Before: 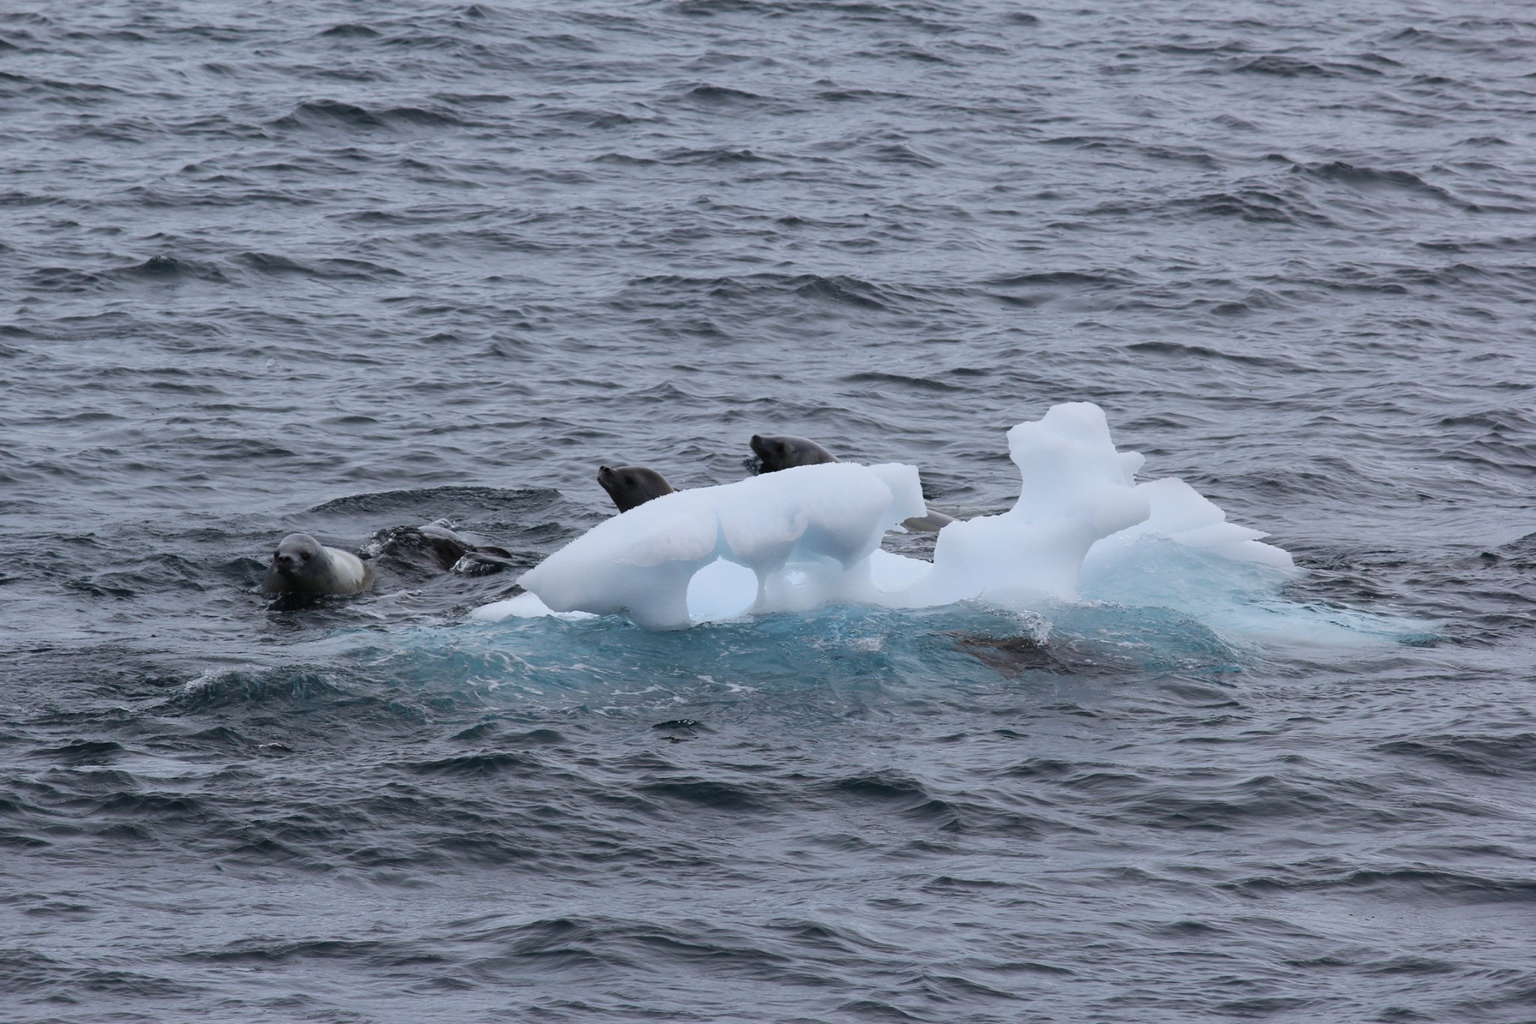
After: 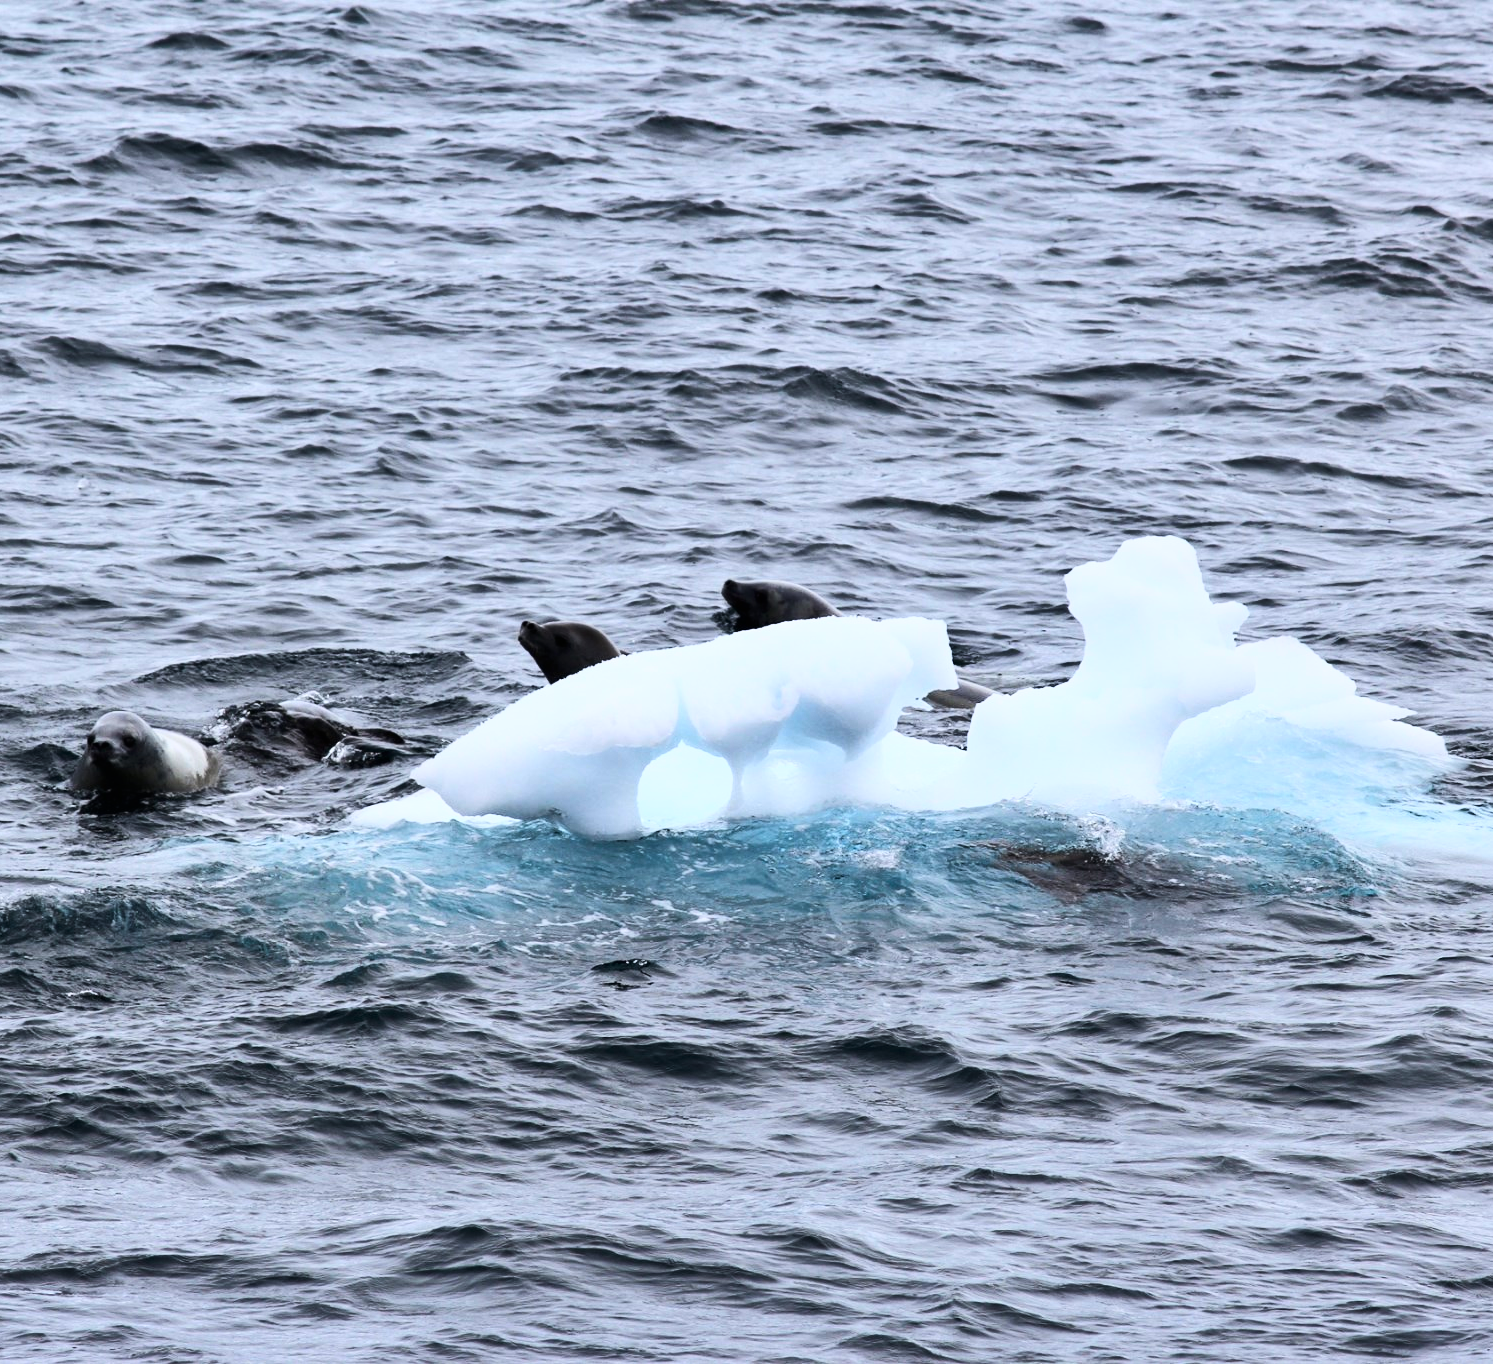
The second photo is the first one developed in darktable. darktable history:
contrast brightness saturation: brightness -0.091
crop: left 13.606%, right 13.456%
base curve: curves: ch0 [(0, 0) (0.007, 0.004) (0.027, 0.03) (0.046, 0.07) (0.207, 0.54) (0.442, 0.872) (0.673, 0.972) (1, 1)]
shadows and highlights: shadows 59.09, soften with gaussian
